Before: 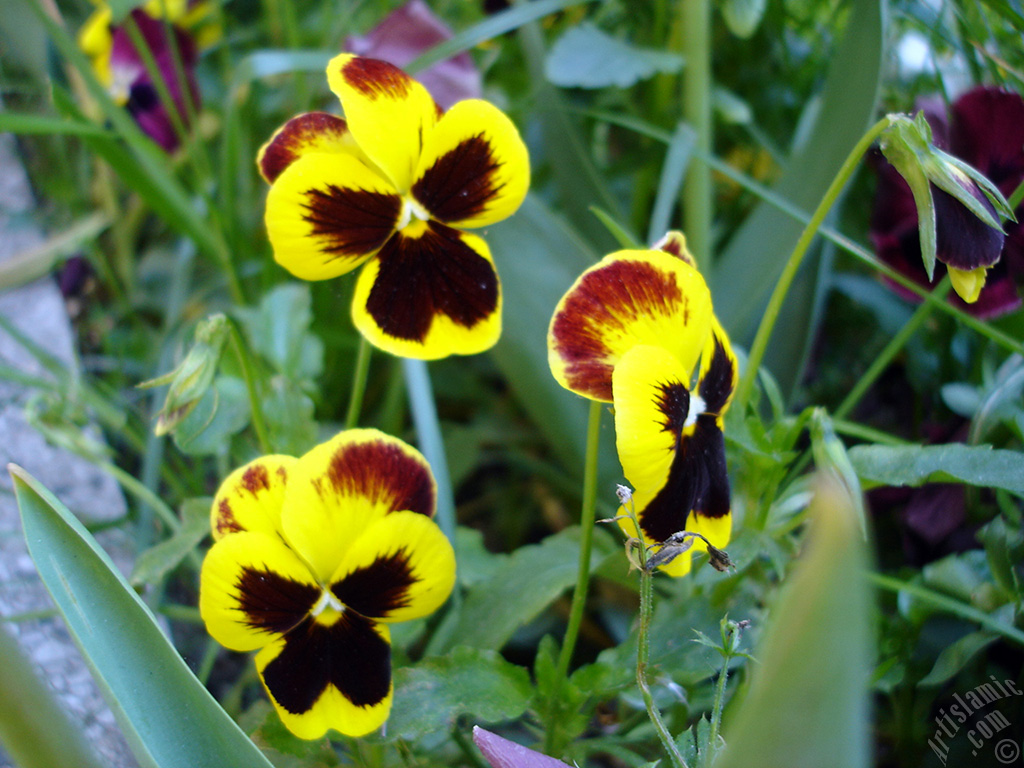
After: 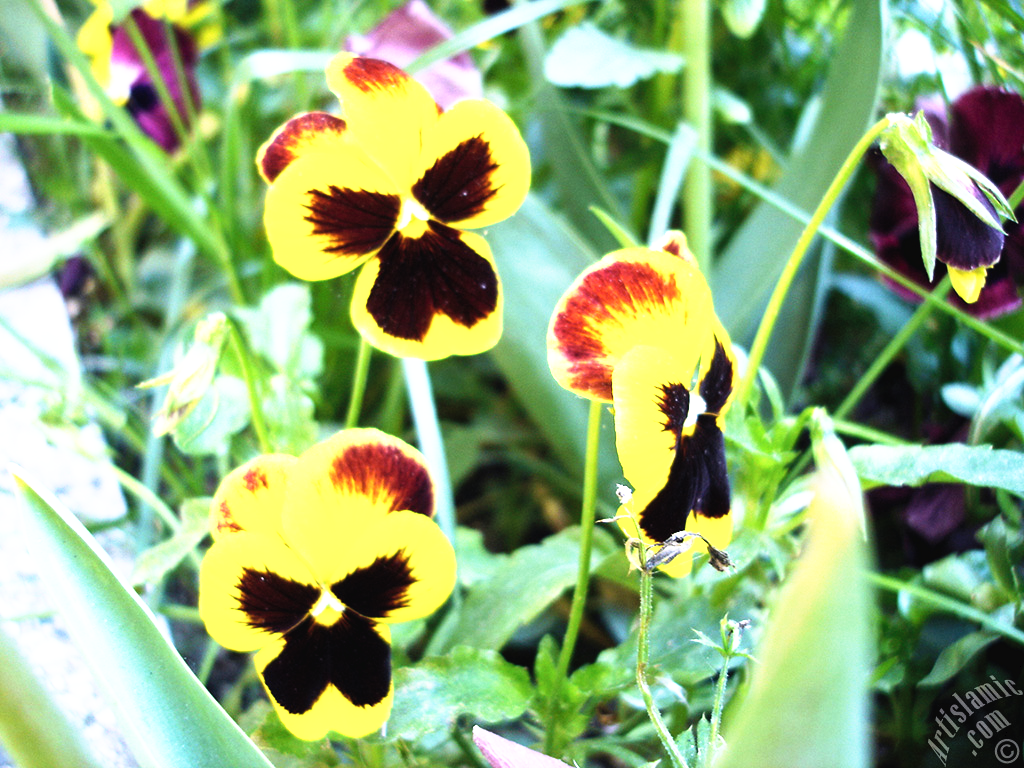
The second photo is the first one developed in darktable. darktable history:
contrast brightness saturation: contrast 0.14, brightness 0.21
tone curve: curves: ch0 [(0, 0) (0.003, 0.028) (0.011, 0.028) (0.025, 0.026) (0.044, 0.036) (0.069, 0.06) (0.1, 0.101) (0.136, 0.15) (0.177, 0.203) (0.224, 0.271) (0.277, 0.345) (0.335, 0.422) (0.399, 0.515) (0.468, 0.611) (0.543, 0.716) (0.623, 0.826) (0.709, 0.942) (0.801, 0.992) (0.898, 1) (1, 1)], preserve colors none
tone equalizer: -8 EV -0.417 EV, -7 EV -0.389 EV, -6 EV -0.333 EV, -5 EV -0.222 EV, -3 EV 0.222 EV, -2 EV 0.333 EV, -1 EV 0.389 EV, +0 EV 0.417 EV, edges refinement/feathering 500, mask exposure compensation -1.57 EV, preserve details no
